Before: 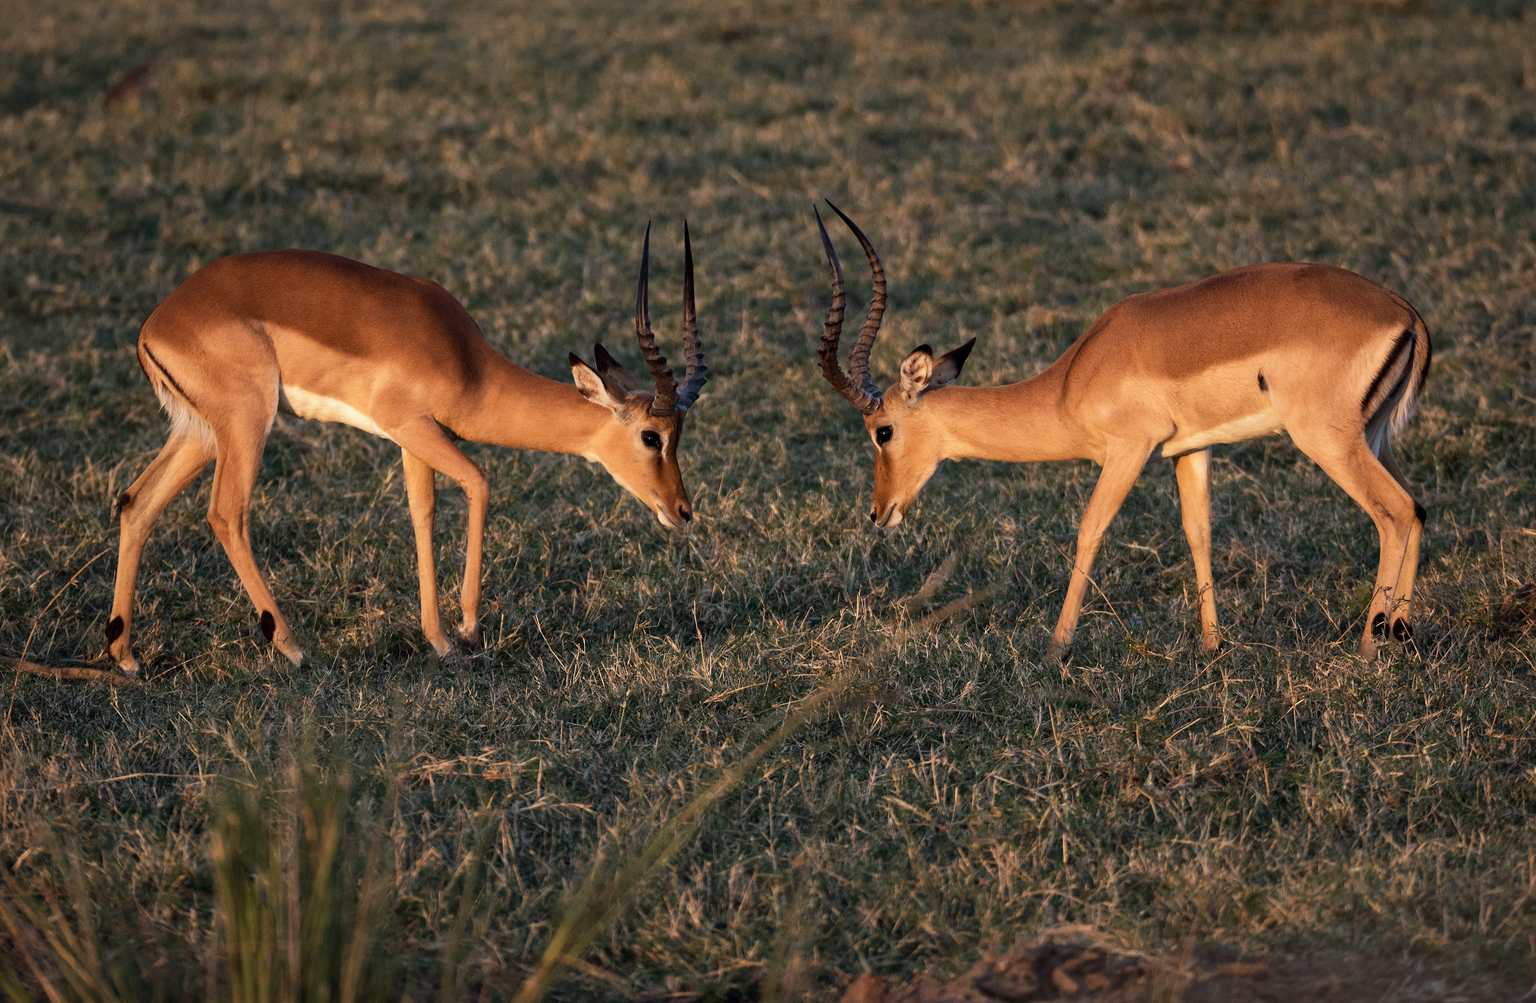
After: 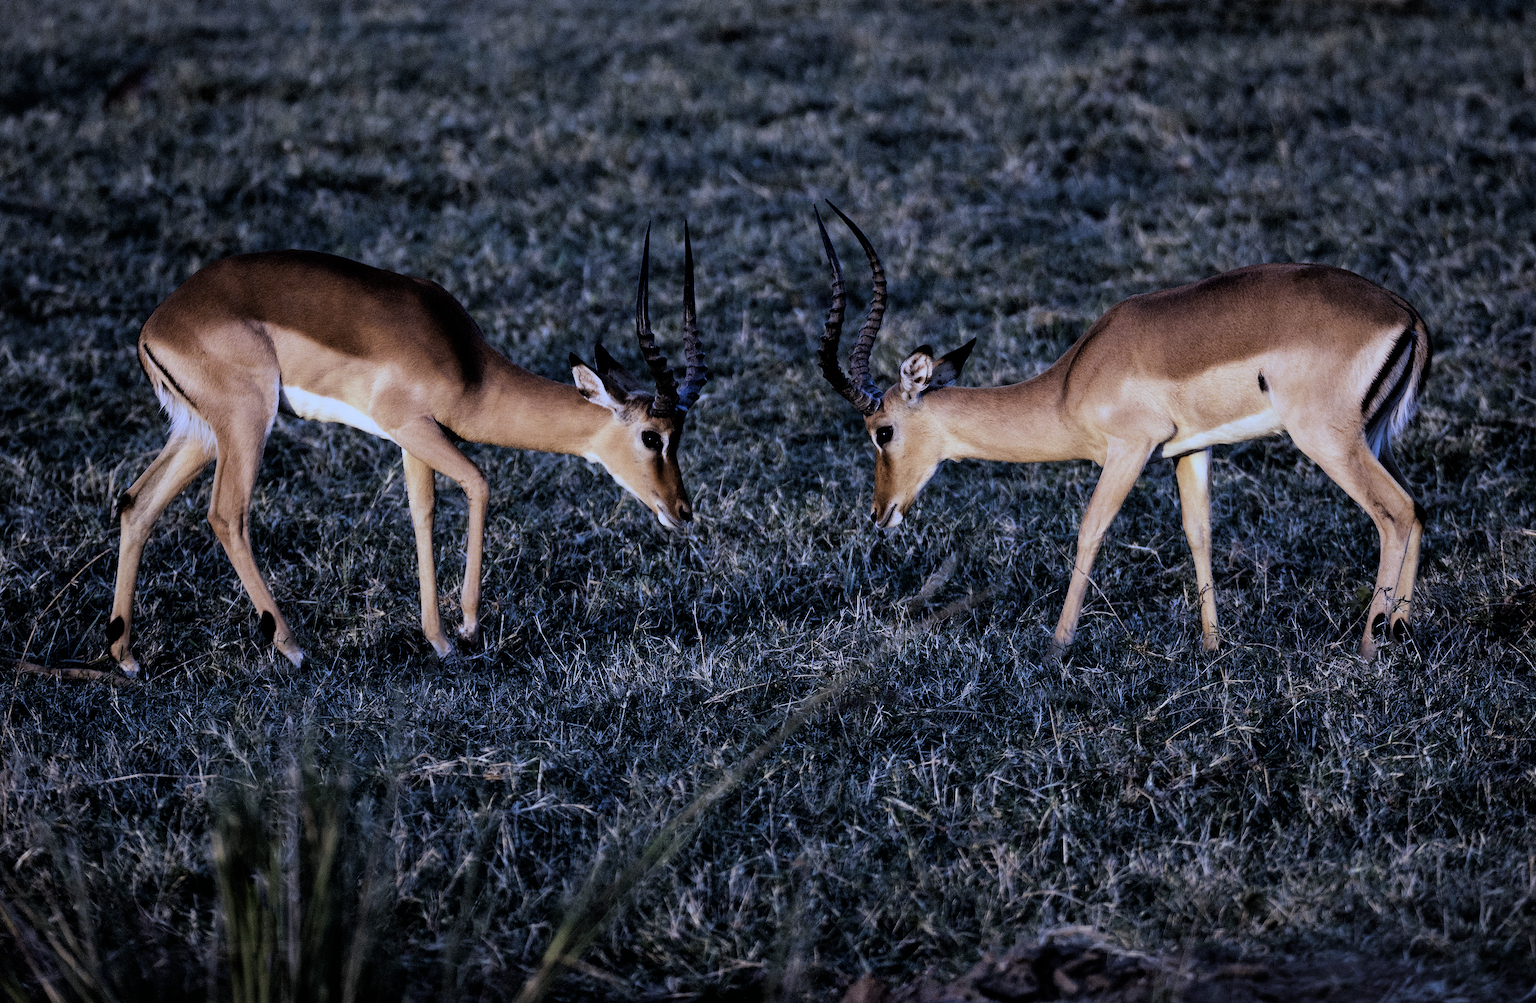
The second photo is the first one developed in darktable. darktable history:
filmic rgb: black relative exposure -4 EV, white relative exposure 3 EV, hardness 3.02, contrast 1.5
white balance: red 0.766, blue 1.537
